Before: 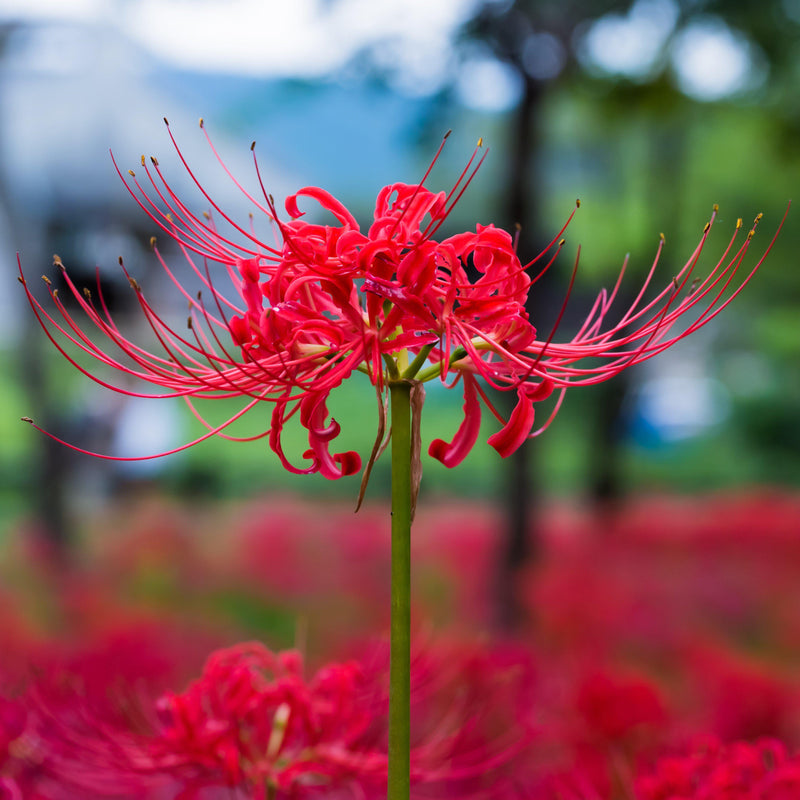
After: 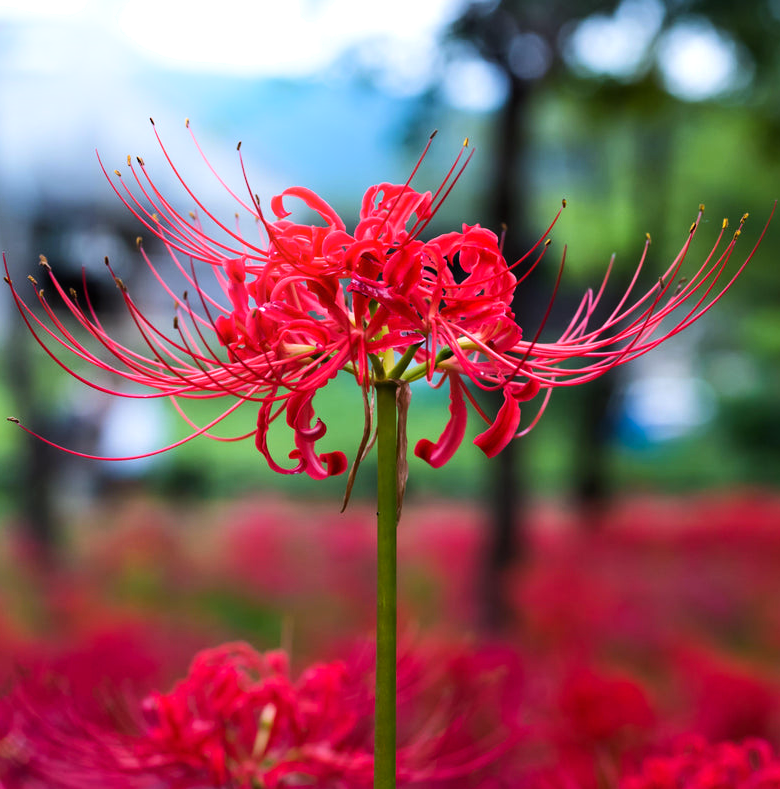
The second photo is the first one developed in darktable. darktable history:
shadows and highlights: shadows -40.15, highlights 62.88, soften with gaussian
tone equalizer: -8 EV -0.417 EV, -7 EV -0.389 EV, -6 EV -0.333 EV, -5 EV -0.222 EV, -3 EV 0.222 EV, -2 EV 0.333 EV, -1 EV 0.389 EV, +0 EV 0.417 EV, edges refinement/feathering 500, mask exposure compensation -1.57 EV, preserve details no
crop and rotate: left 1.774%, right 0.633%, bottom 1.28%
